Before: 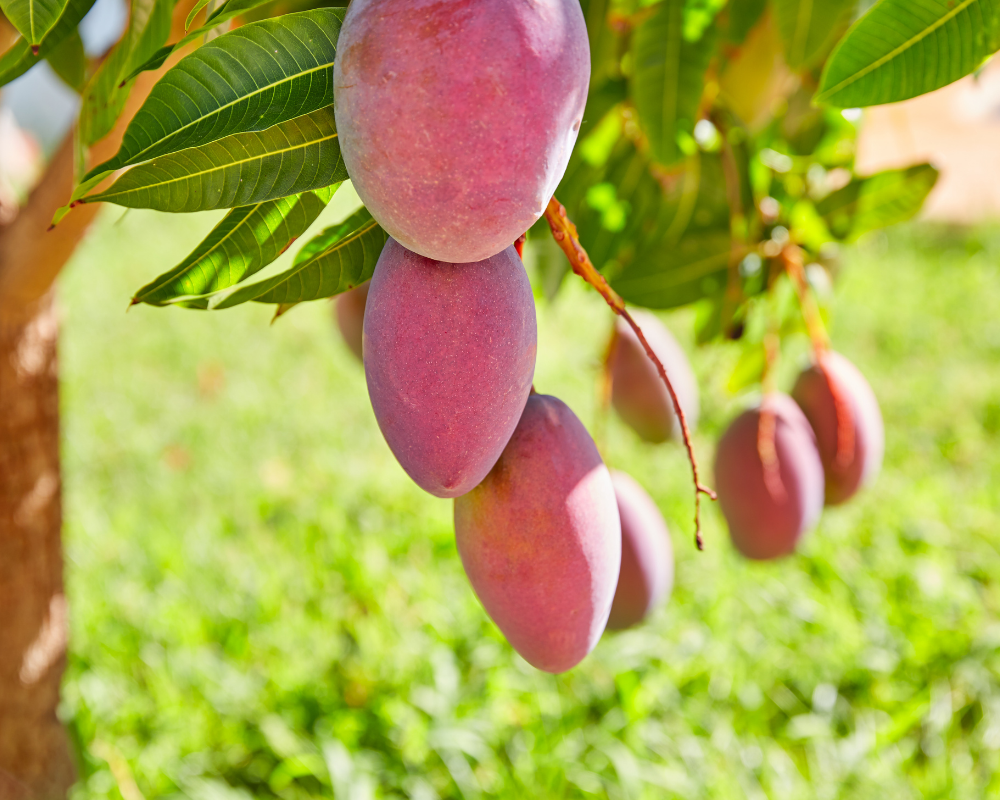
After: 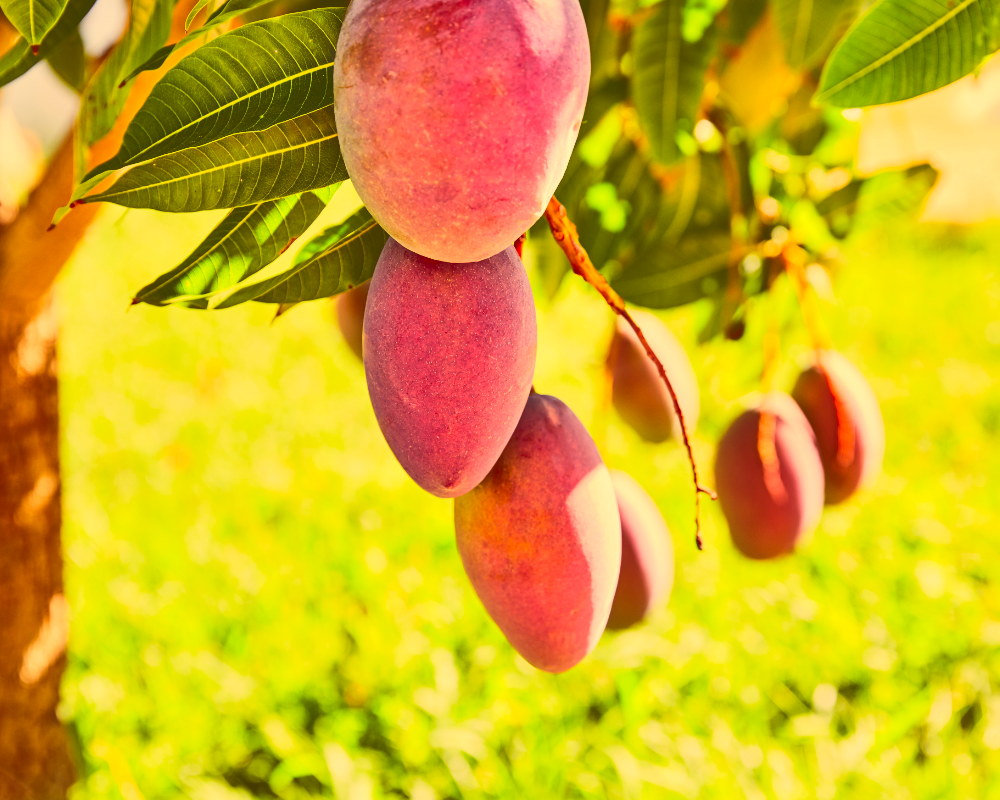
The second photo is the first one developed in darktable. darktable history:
color correction: highlights a* 9.99, highlights b* 38.83, shadows a* 14.72, shadows b* 3.23
tone curve: curves: ch0 [(0, 0) (0.003, 0.231) (0.011, 0.231) (0.025, 0.231) (0.044, 0.231) (0.069, 0.231) (0.1, 0.234) (0.136, 0.239) (0.177, 0.243) (0.224, 0.247) (0.277, 0.265) (0.335, 0.311) (0.399, 0.389) (0.468, 0.507) (0.543, 0.634) (0.623, 0.74) (0.709, 0.83) (0.801, 0.889) (0.898, 0.93) (1, 1)], color space Lab, linked channels, preserve colors none
